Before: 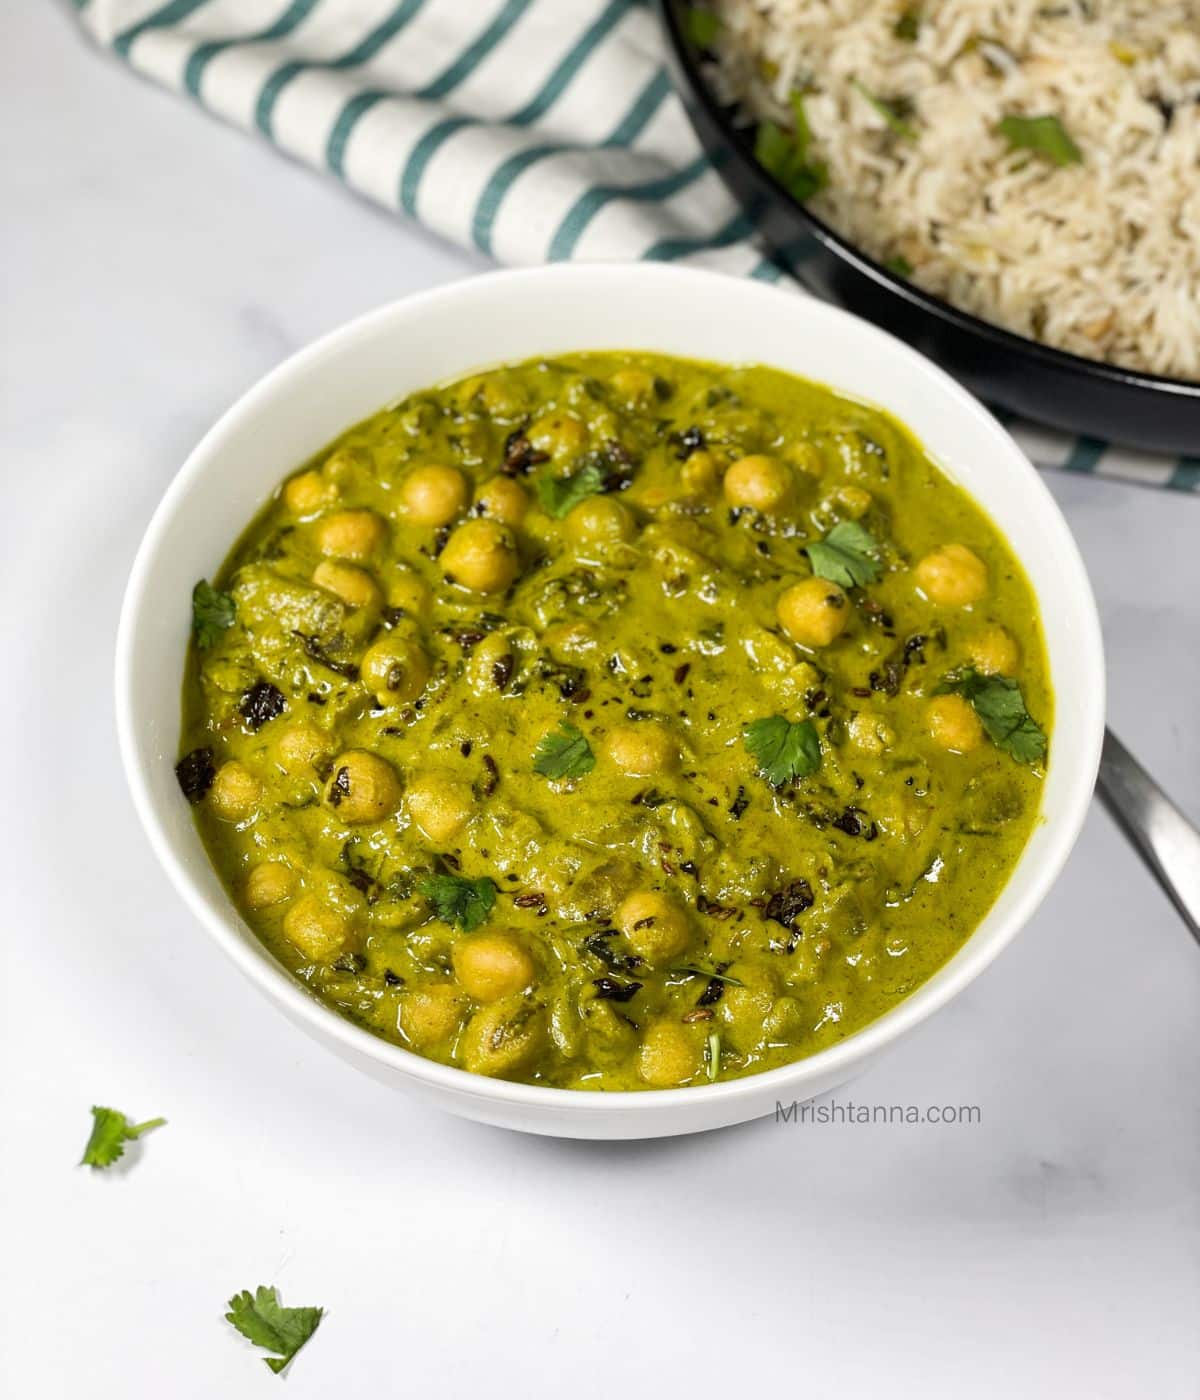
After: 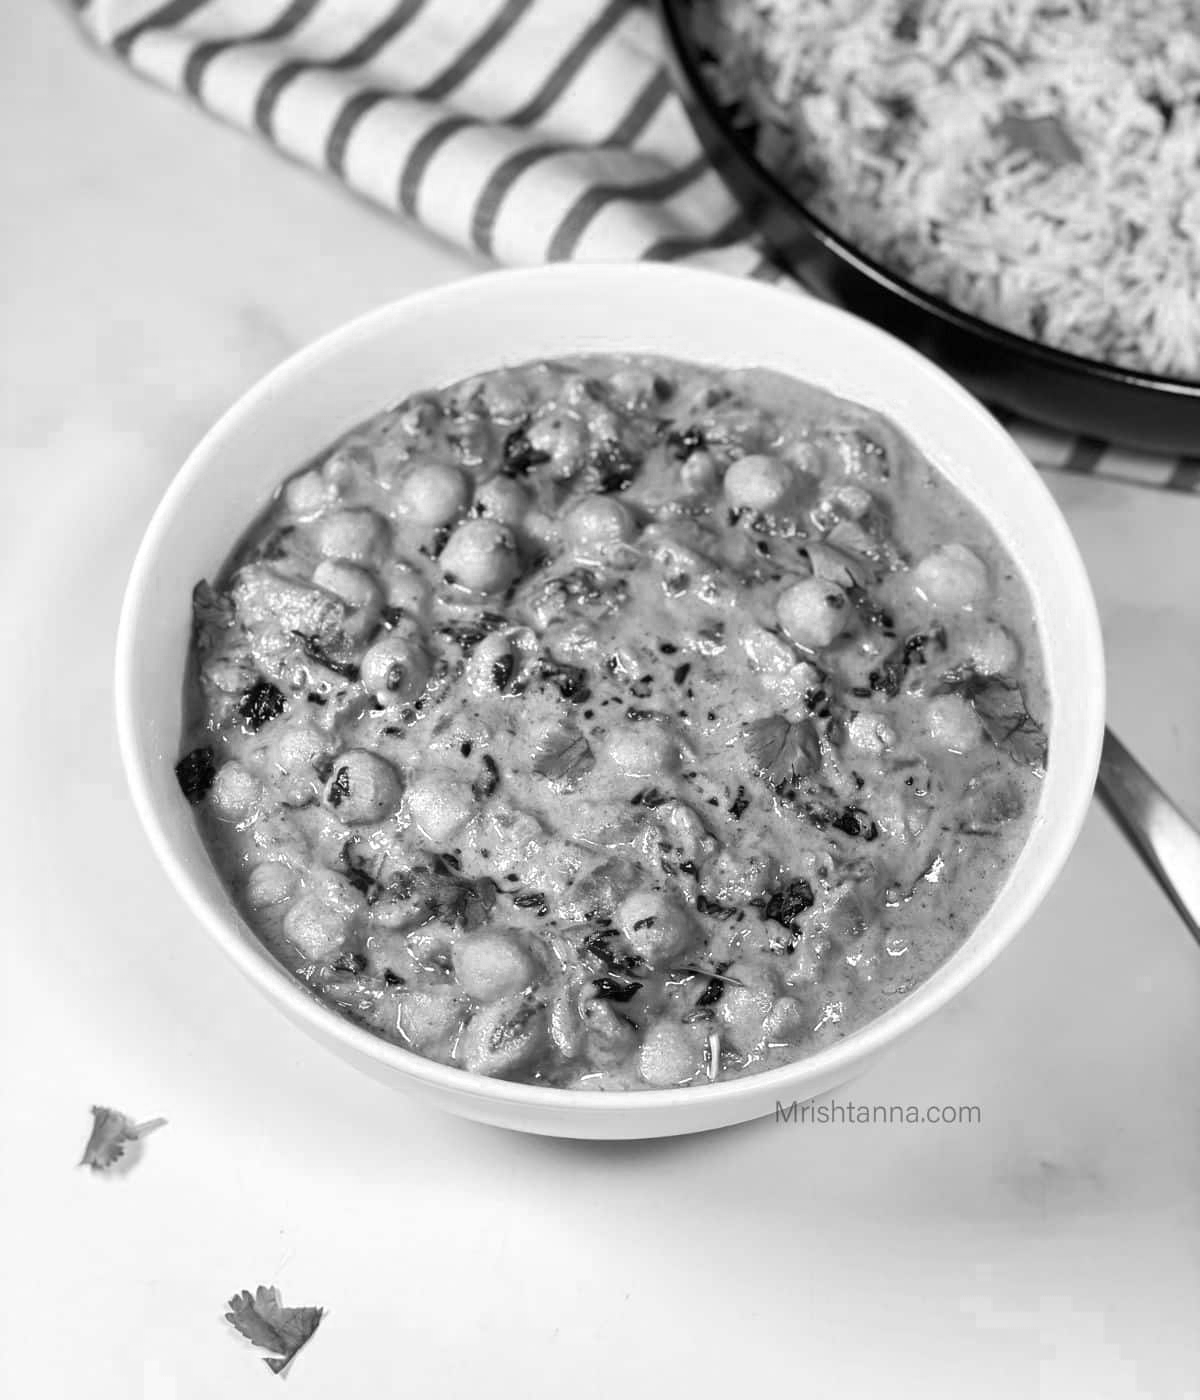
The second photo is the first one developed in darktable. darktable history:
color zones: curves: ch0 [(0.002, 0.593) (0.143, 0.417) (0.285, 0.541) (0.455, 0.289) (0.608, 0.327) (0.727, 0.283) (0.869, 0.571) (1, 0.603)]; ch1 [(0, 0) (0.143, 0) (0.286, 0) (0.429, 0) (0.571, 0) (0.714, 0) (0.857, 0)], mix 30.49%
